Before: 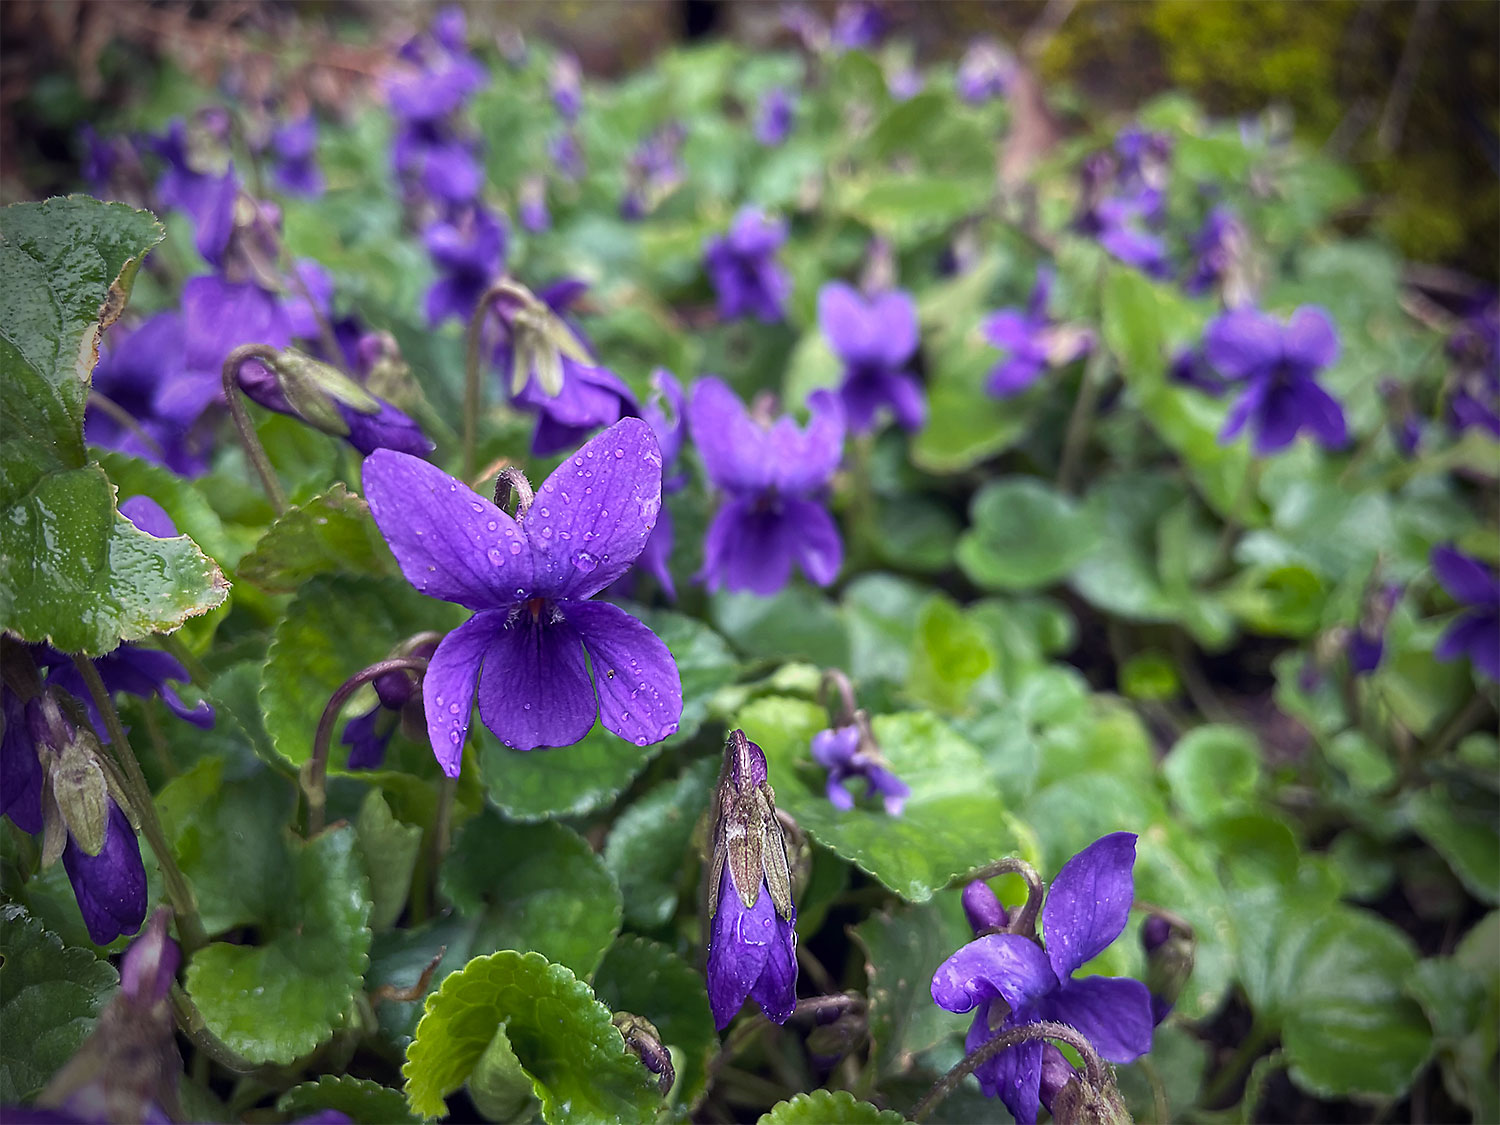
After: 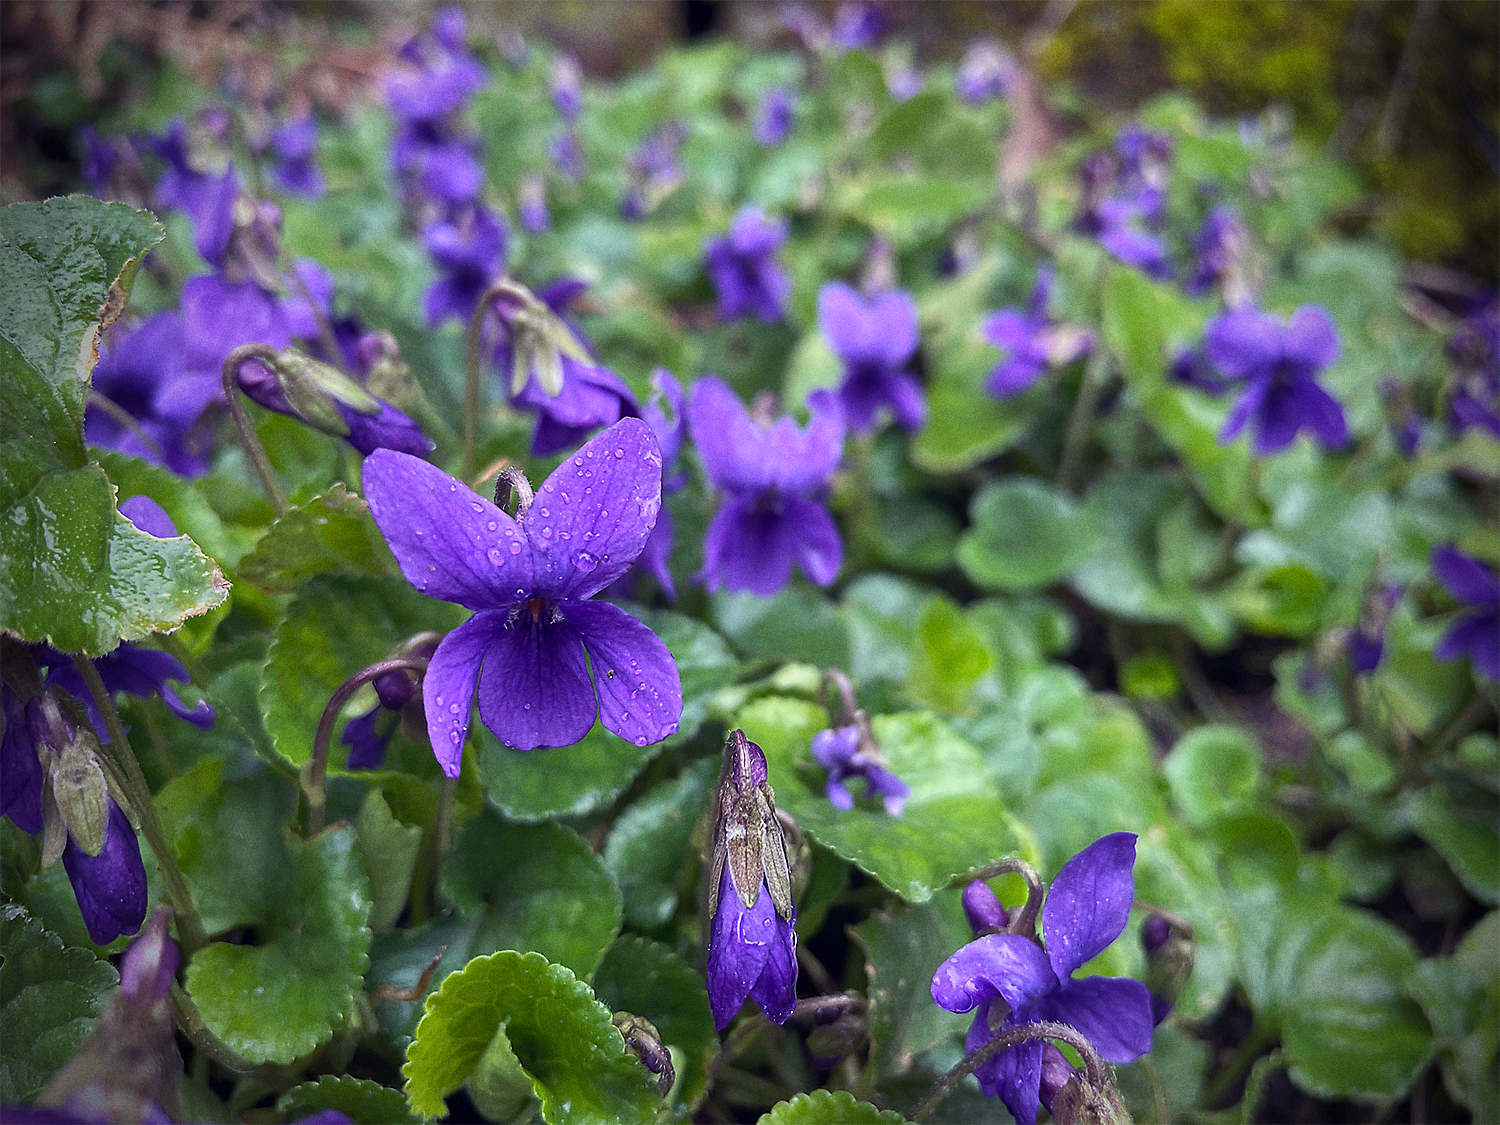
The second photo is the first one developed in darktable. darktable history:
white balance: red 0.976, blue 1.04
grain: on, module defaults
